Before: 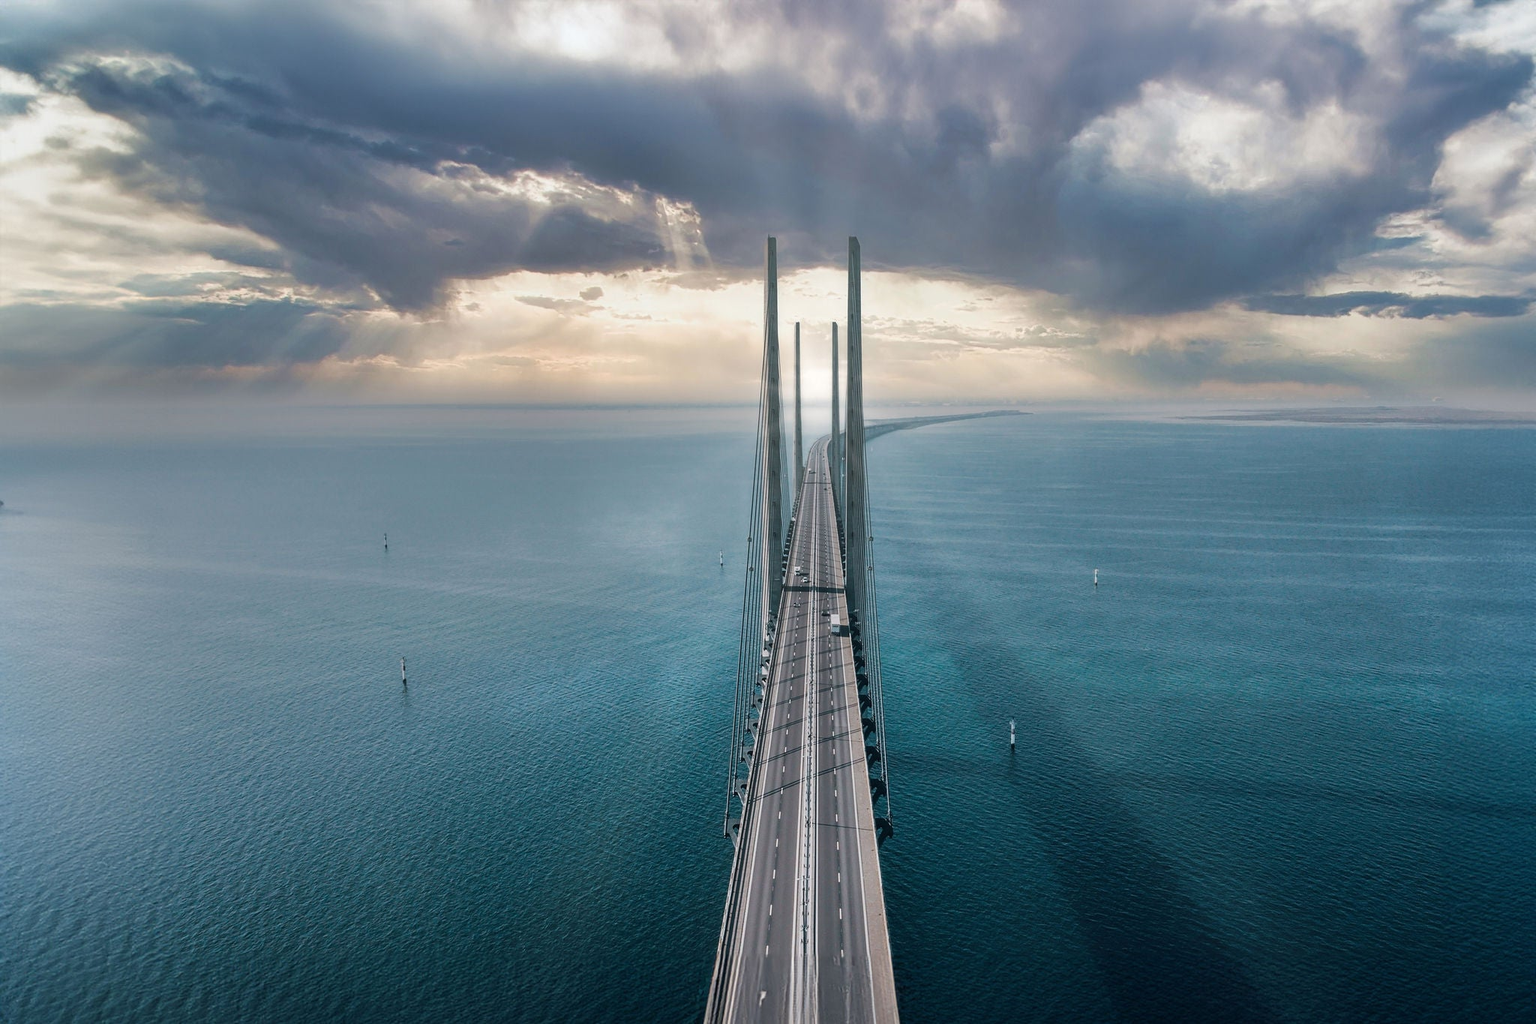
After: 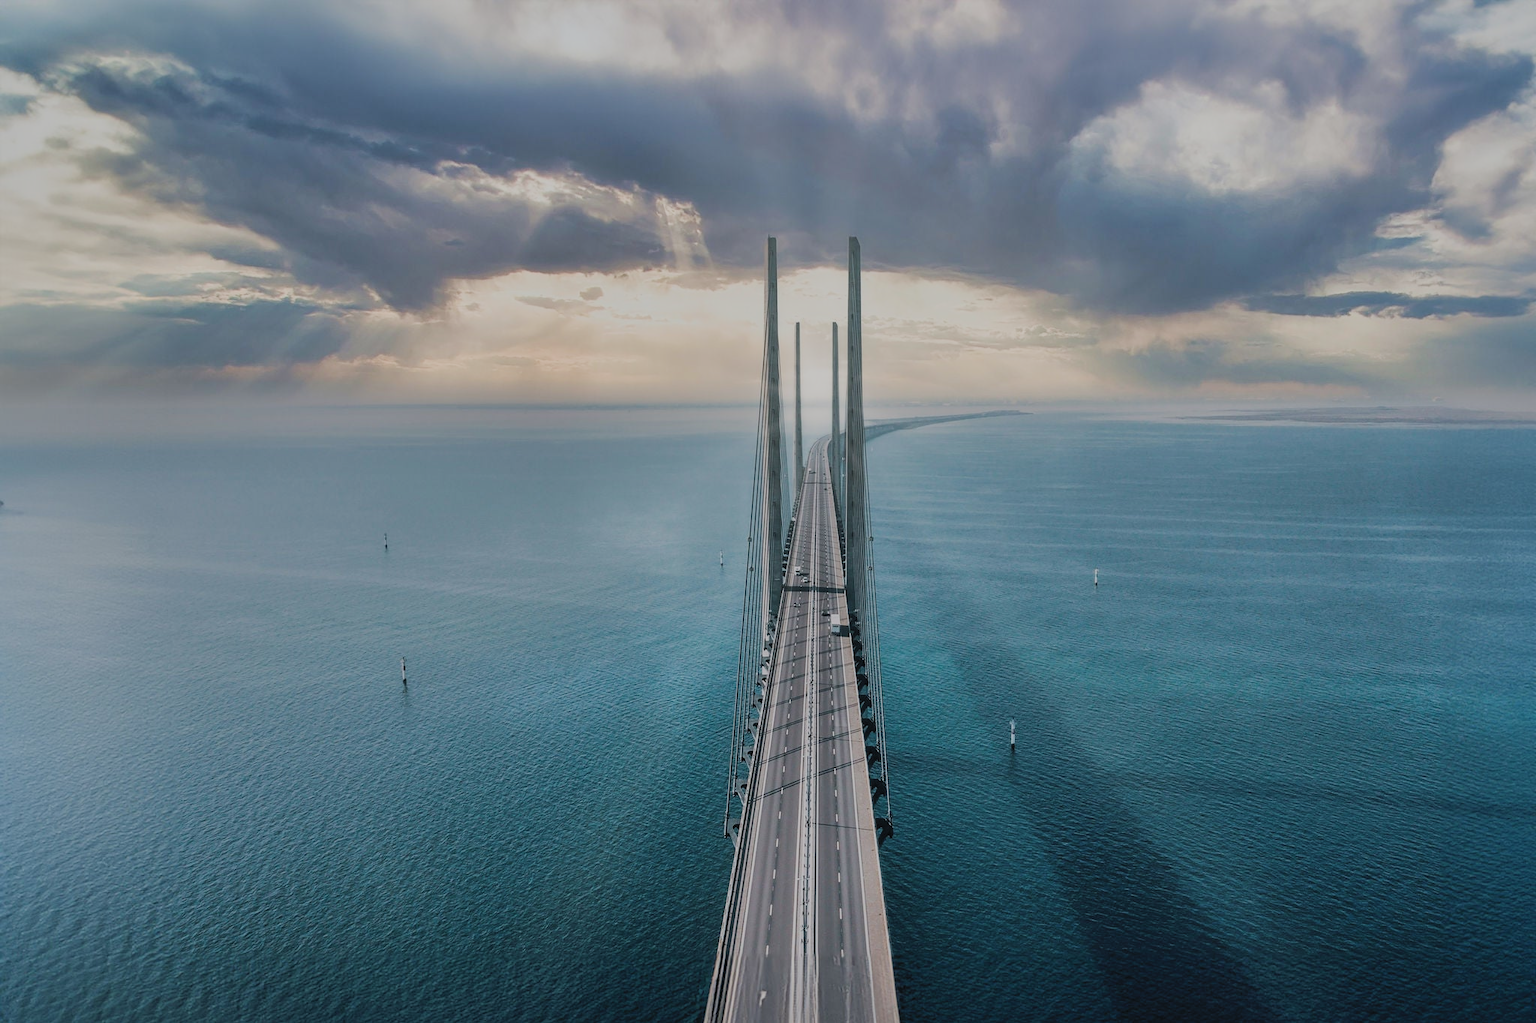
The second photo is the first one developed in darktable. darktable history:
shadows and highlights: on, module defaults
filmic rgb: black relative exposure -7.65 EV, white relative exposure 4.56 EV, hardness 3.61, color science v5 (2021), contrast in shadows safe, contrast in highlights safe
